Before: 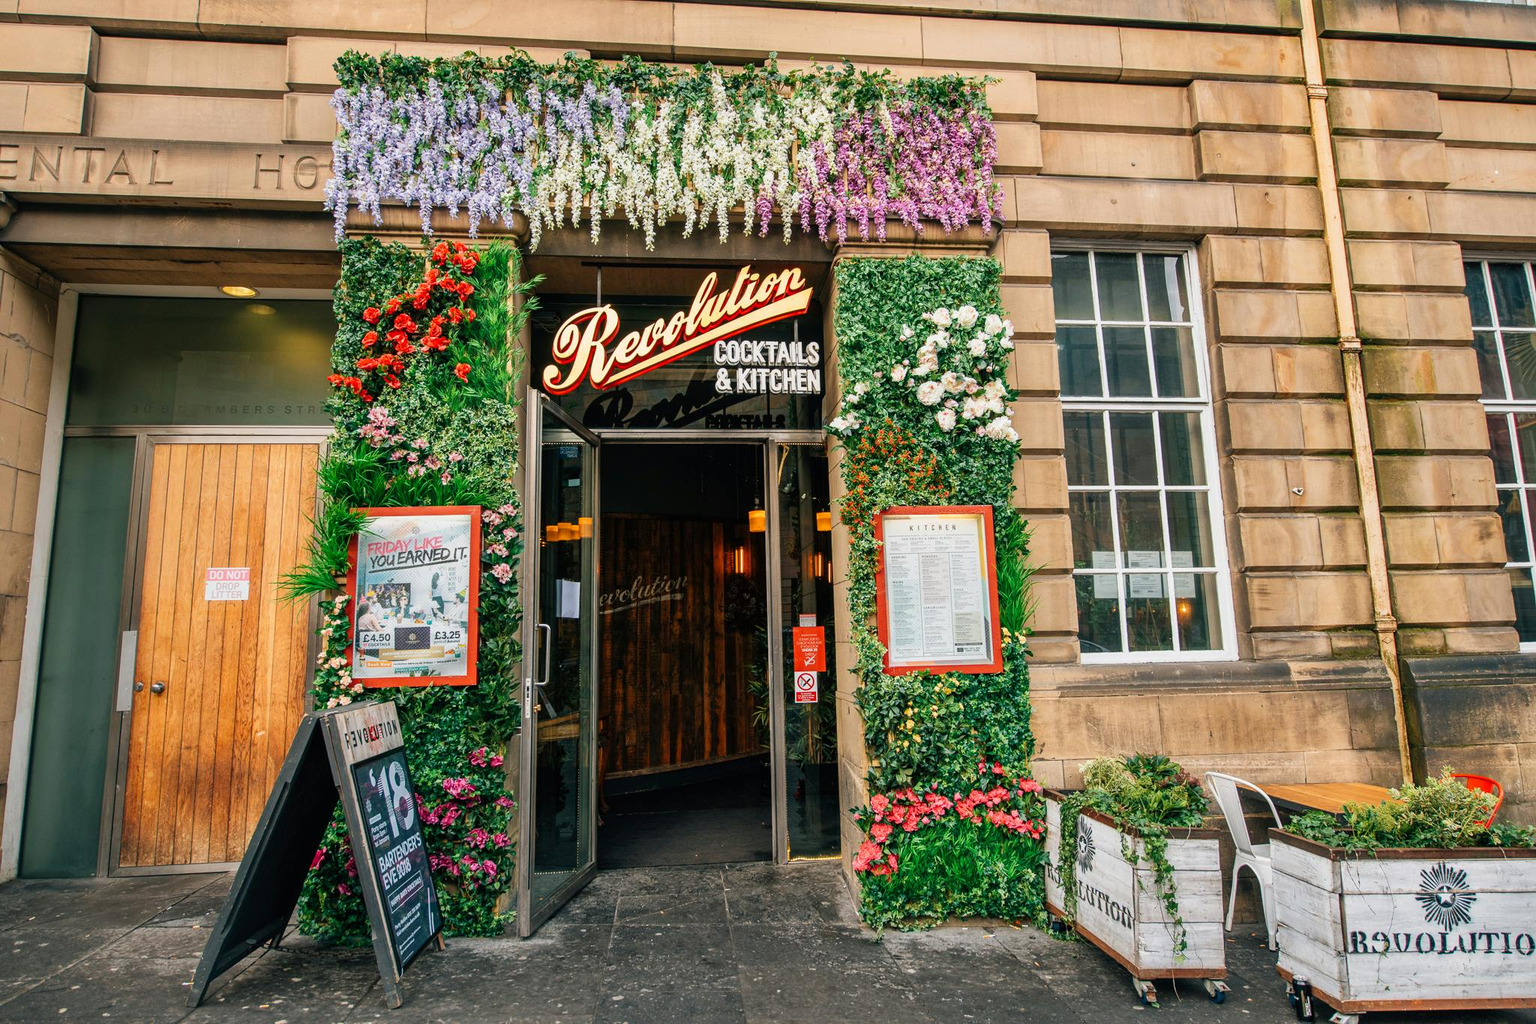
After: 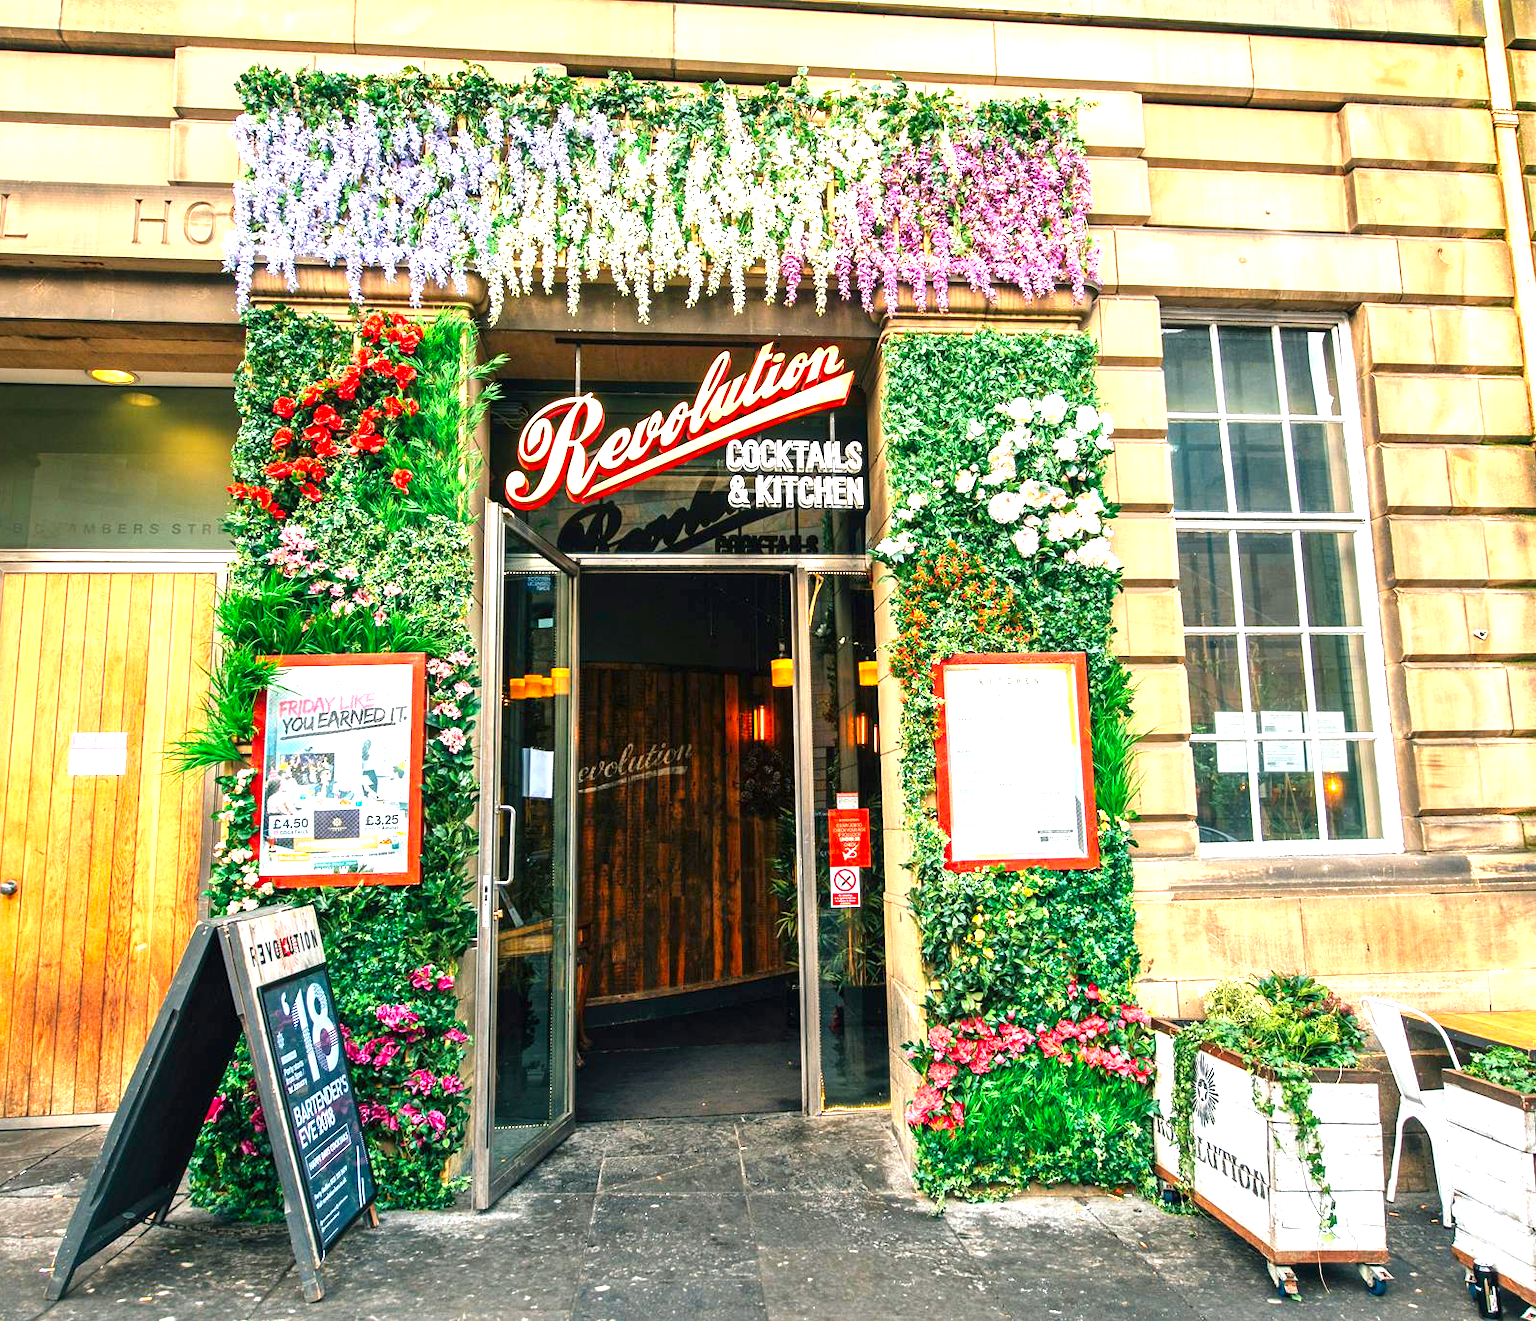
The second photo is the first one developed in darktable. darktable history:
exposure: black level correction 0, exposure 1.4 EV, compensate highlight preservation false
white balance: red 0.986, blue 1.01
contrast brightness saturation: contrast 0.04, saturation 0.16
crop: left 9.88%, right 12.664%
